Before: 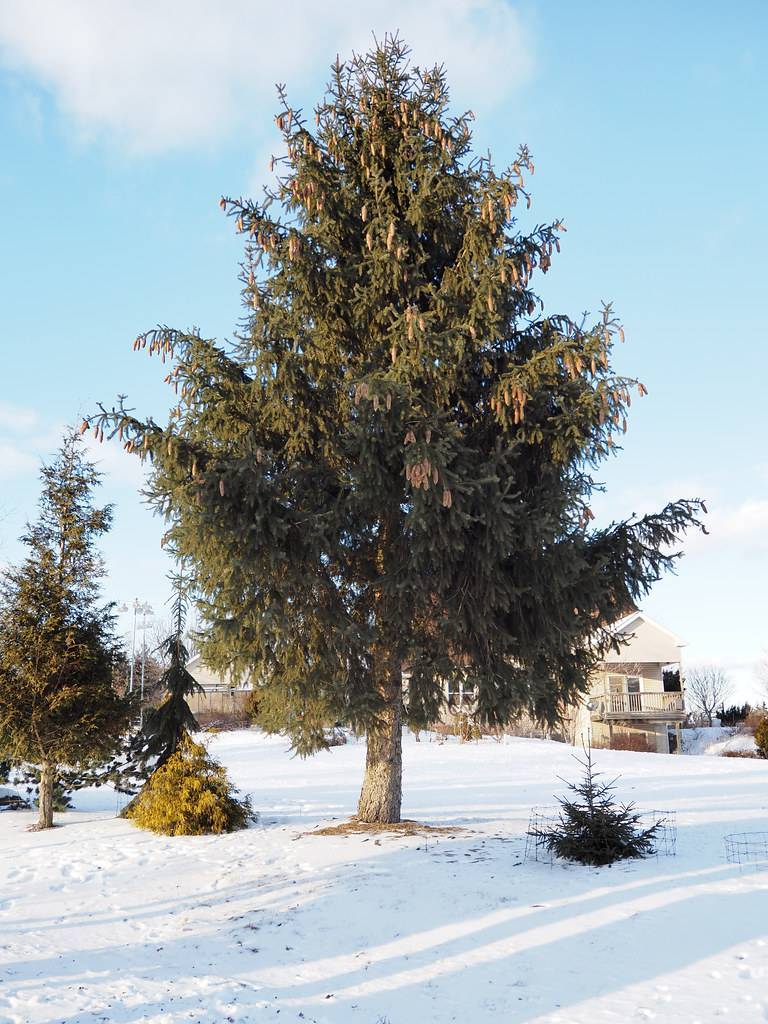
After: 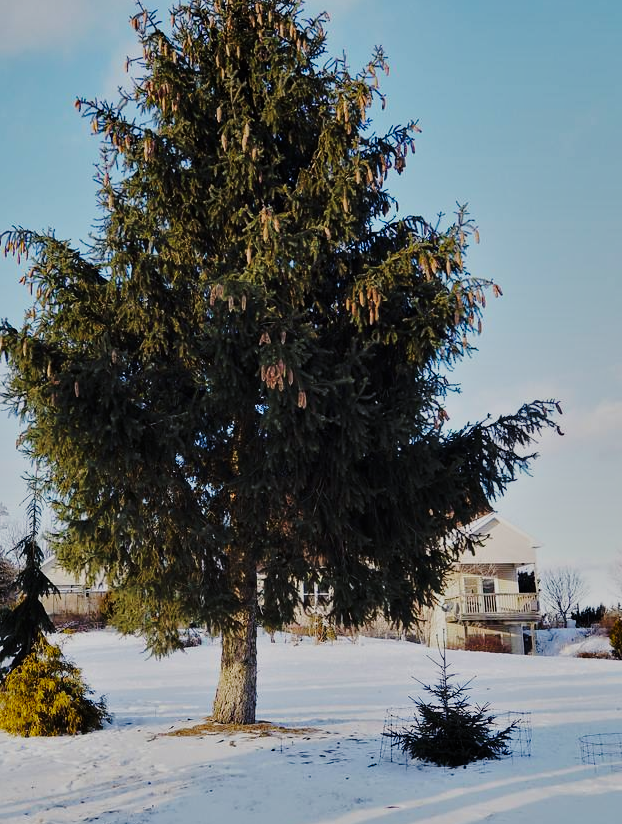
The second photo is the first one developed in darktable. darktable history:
haze removal: compatibility mode true, adaptive false
crop: left 18.994%, top 9.732%, right 0%, bottom 9.738%
exposure: exposure -2.095 EV, compensate highlight preservation false
tone equalizer: -8 EV 0.013 EV, -7 EV -0.036 EV, -6 EV 0.016 EV, -5 EV 0.028 EV, -4 EV 0.273 EV, -3 EV 0.65 EV, -2 EV 0.577 EV, -1 EV 0.172 EV, +0 EV 0.028 EV
color balance rgb: shadows lift › chroma 4.235%, shadows lift › hue 255.03°, perceptual saturation grading › global saturation -1.906%, perceptual saturation grading › highlights -7.821%, perceptual saturation grading › mid-tones 8.283%, perceptual saturation grading › shadows 4.625%, global vibrance 19.584%
base curve: curves: ch0 [(0, 0) (0.028, 0.03) (0.121, 0.232) (0.46, 0.748) (0.859, 0.968) (1, 1)], preserve colors none
shadows and highlights: shadows color adjustment 99.16%, highlights color adjustment 0.634%, low approximation 0.01, soften with gaussian
